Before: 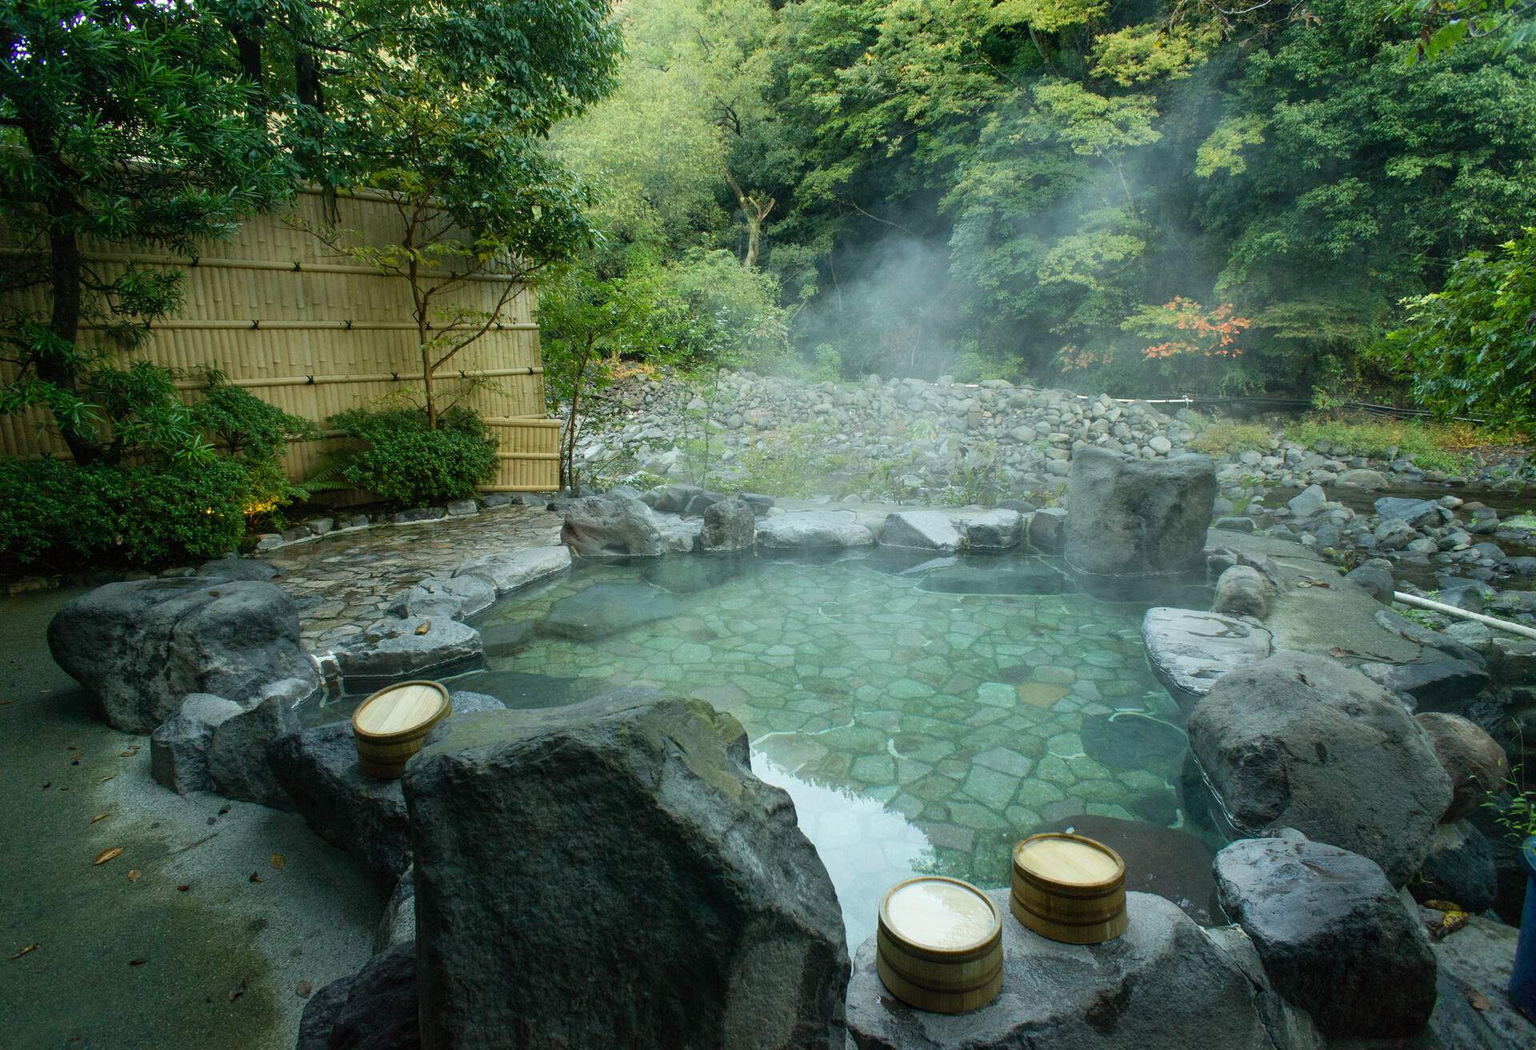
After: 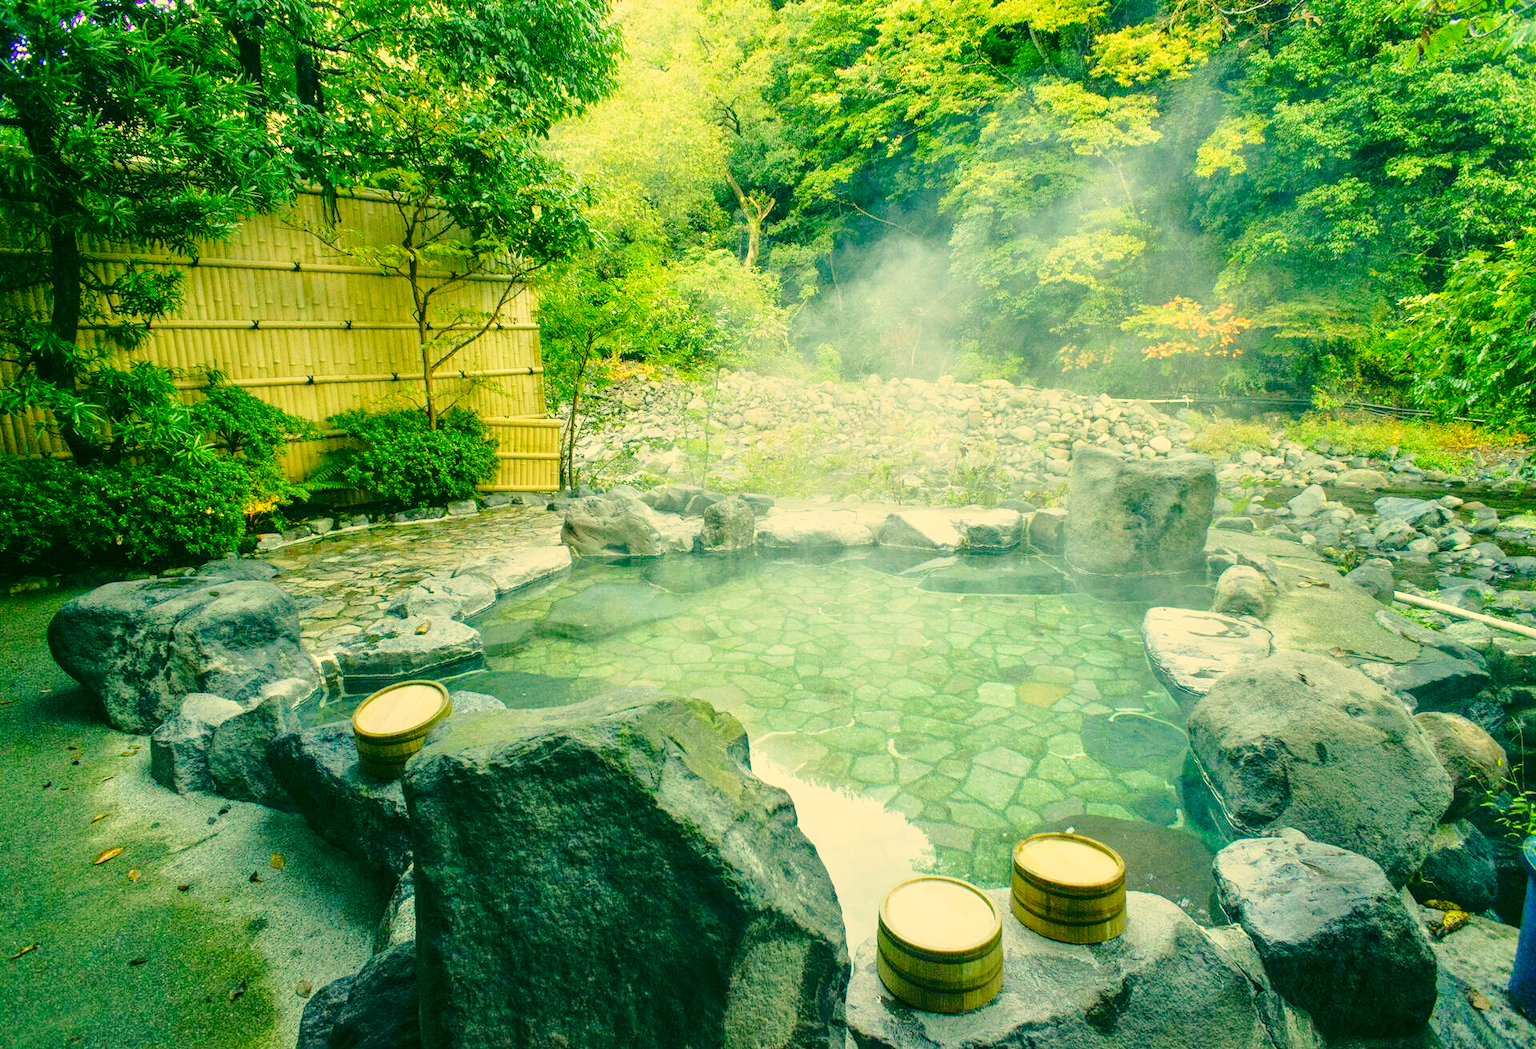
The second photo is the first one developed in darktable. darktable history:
base curve: curves: ch0 [(0, 0) (0.028, 0.03) (0.121, 0.232) (0.46, 0.748) (0.859, 0.968) (1, 1)], preserve colors none
contrast brightness saturation: contrast 0.071, brightness 0.077, saturation 0.18
tone equalizer: -8 EV 1.01 EV, -7 EV 1 EV, -6 EV 0.972 EV, -5 EV 0.993 EV, -4 EV 1.03 EV, -3 EV 0.76 EV, -2 EV 0.481 EV, -1 EV 0.256 EV
exposure: black level correction 0.002, exposure -0.101 EV, compensate exposure bias true, compensate highlight preservation false
color correction: highlights a* 5.64, highlights b* 33.37, shadows a* -25.41, shadows b* 3.93
local contrast: detail 109%
